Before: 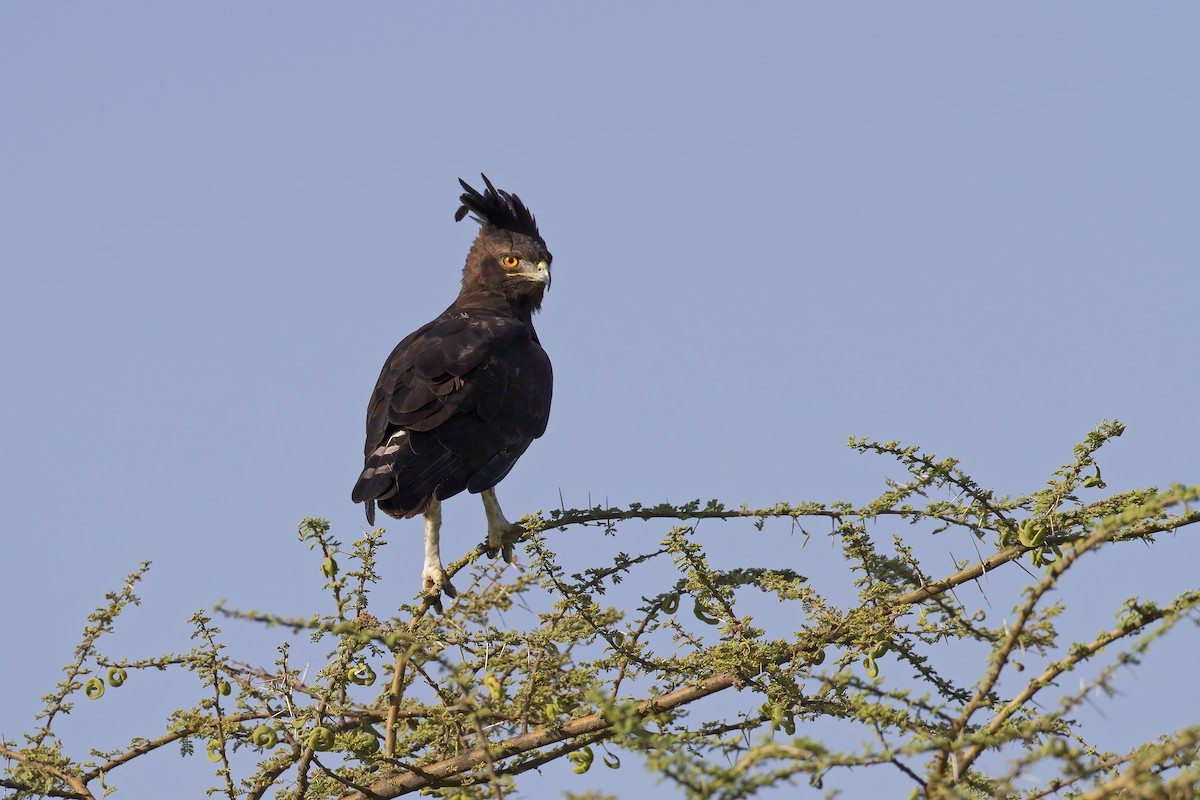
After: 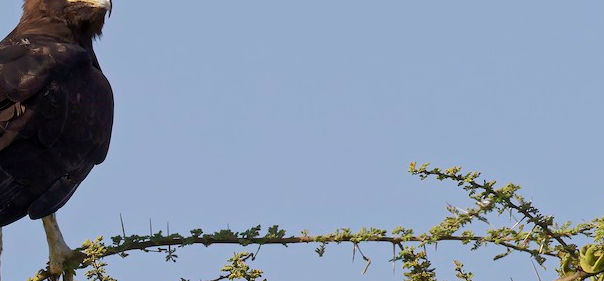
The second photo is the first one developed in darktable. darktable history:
crop: left 36.634%, top 34.336%, right 13.008%, bottom 30.489%
